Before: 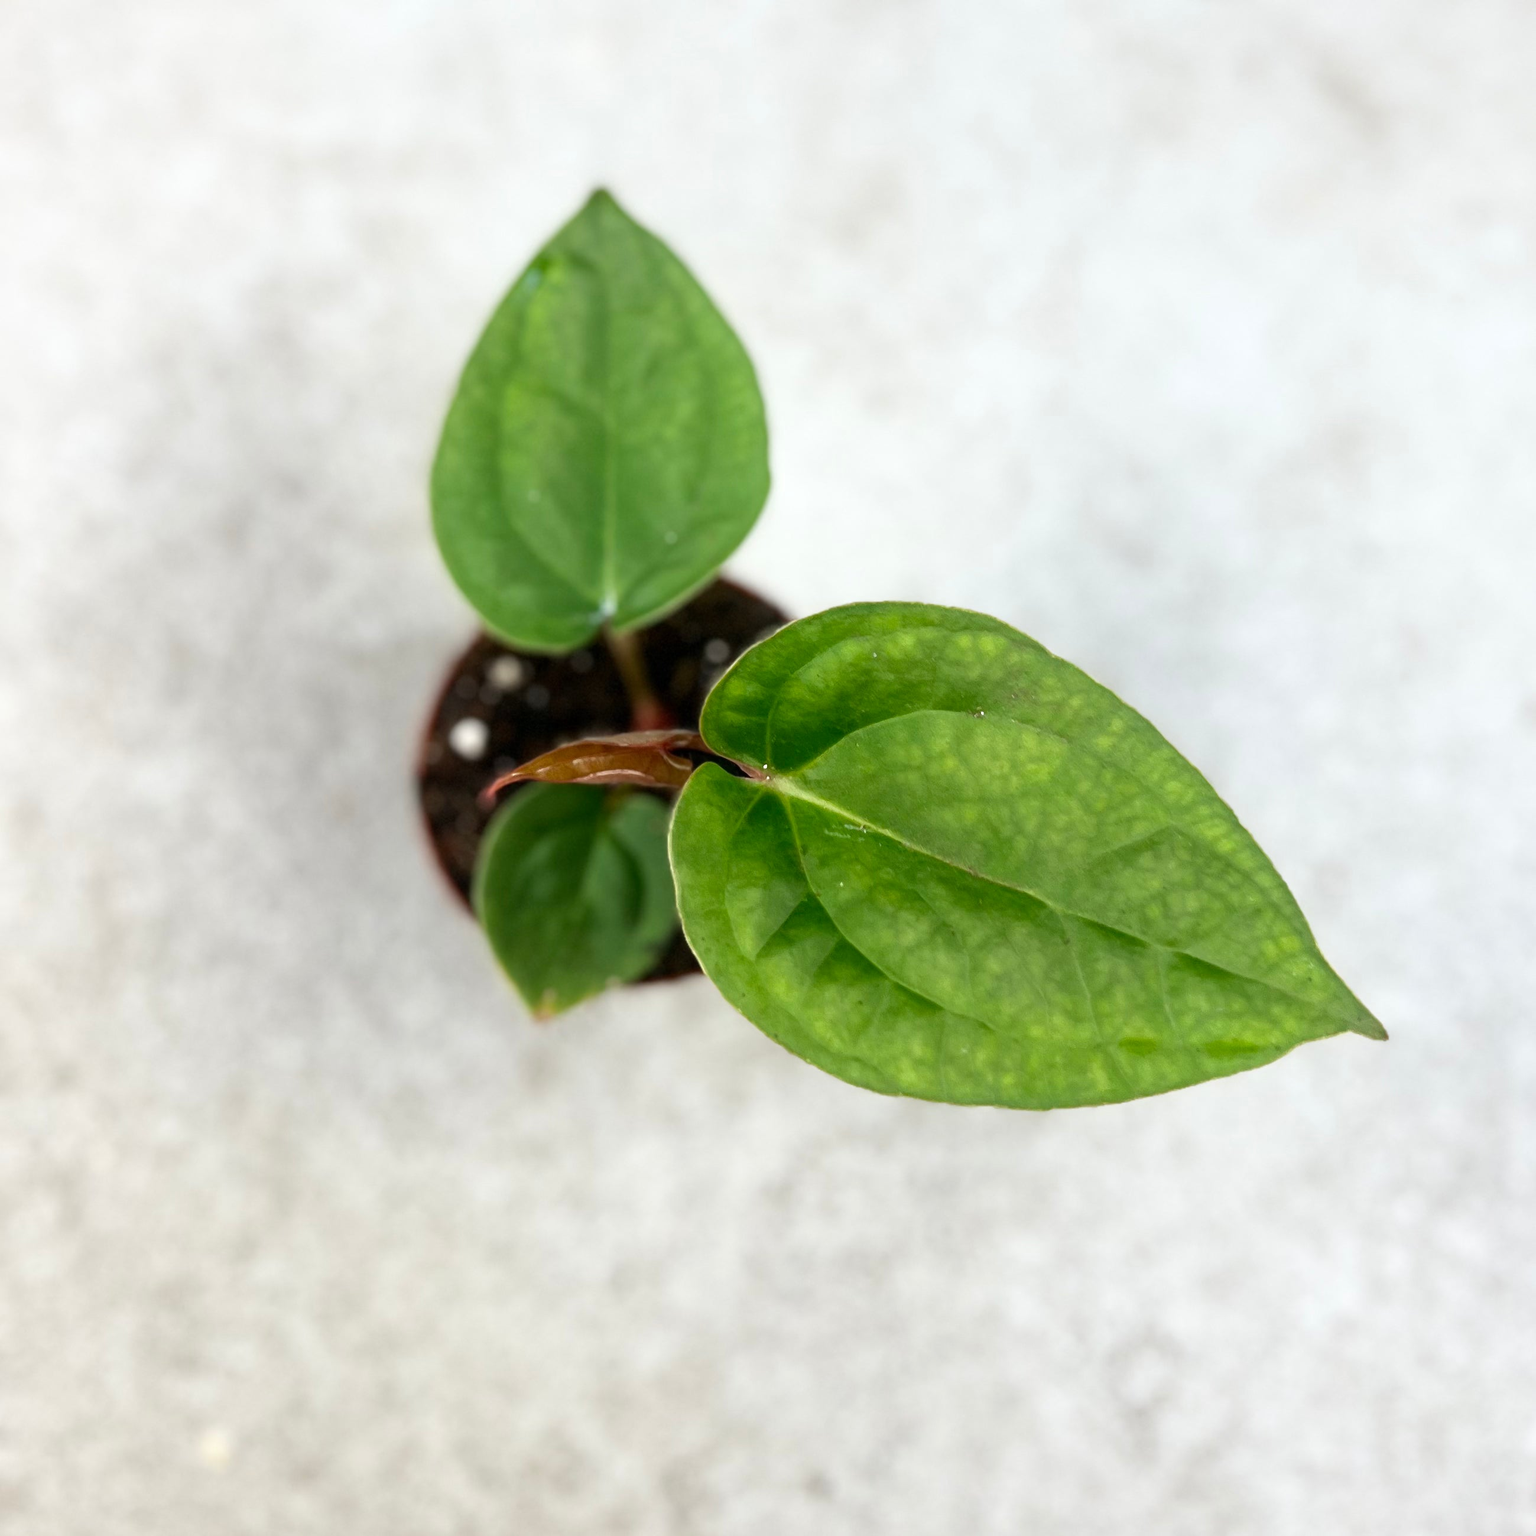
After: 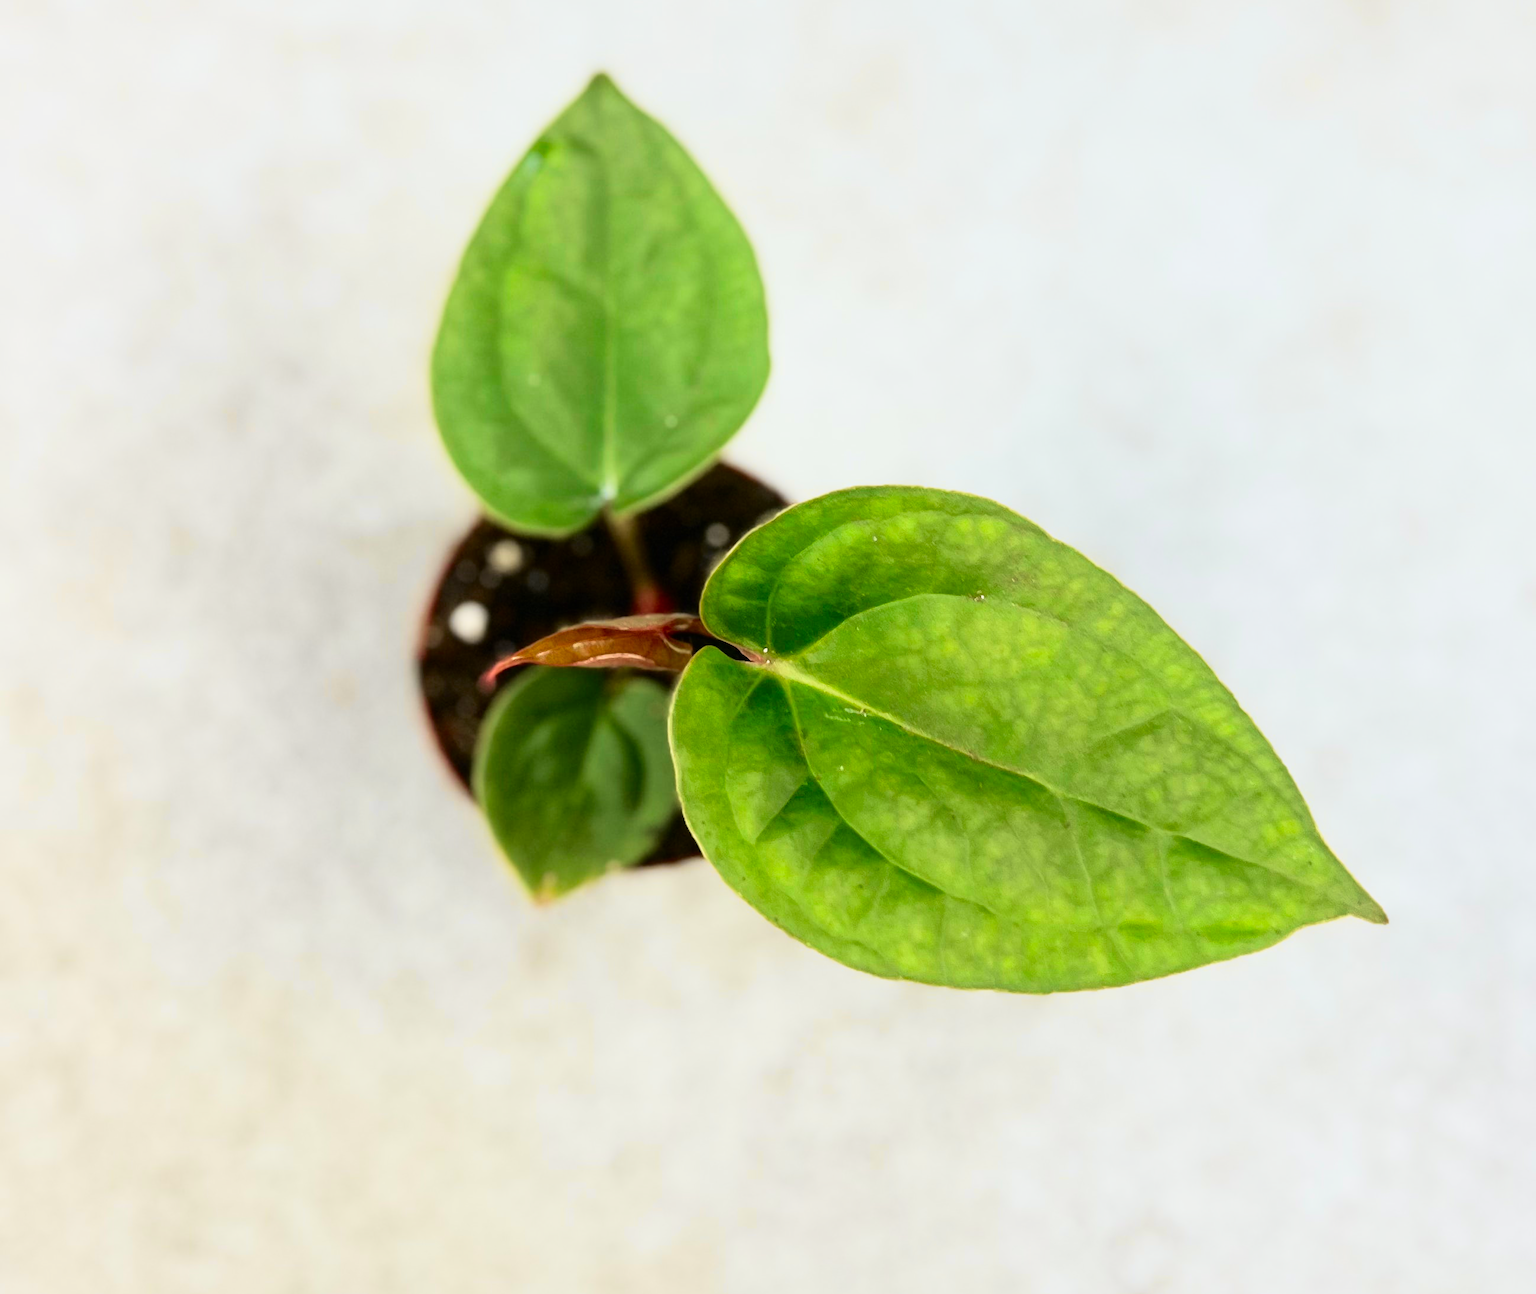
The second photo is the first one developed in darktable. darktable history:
tone curve: curves: ch0 [(0, 0.005) (0.103, 0.081) (0.196, 0.197) (0.391, 0.469) (0.491, 0.585) (0.638, 0.751) (0.822, 0.886) (0.997, 0.959)]; ch1 [(0, 0) (0.172, 0.123) (0.324, 0.253) (0.396, 0.388) (0.474, 0.479) (0.499, 0.498) (0.529, 0.528) (0.579, 0.614) (0.633, 0.677) (0.812, 0.856) (1, 1)]; ch2 [(0, 0) (0.411, 0.424) (0.459, 0.478) (0.5, 0.501) (0.517, 0.526) (0.553, 0.583) (0.609, 0.646) (0.708, 0.768) (0.839, 0.916) (1, 1)], color space Lab, independent channels, preserve colors none
crop: top 7.607%, bottom 8.064%
velvia: on, module defaults
